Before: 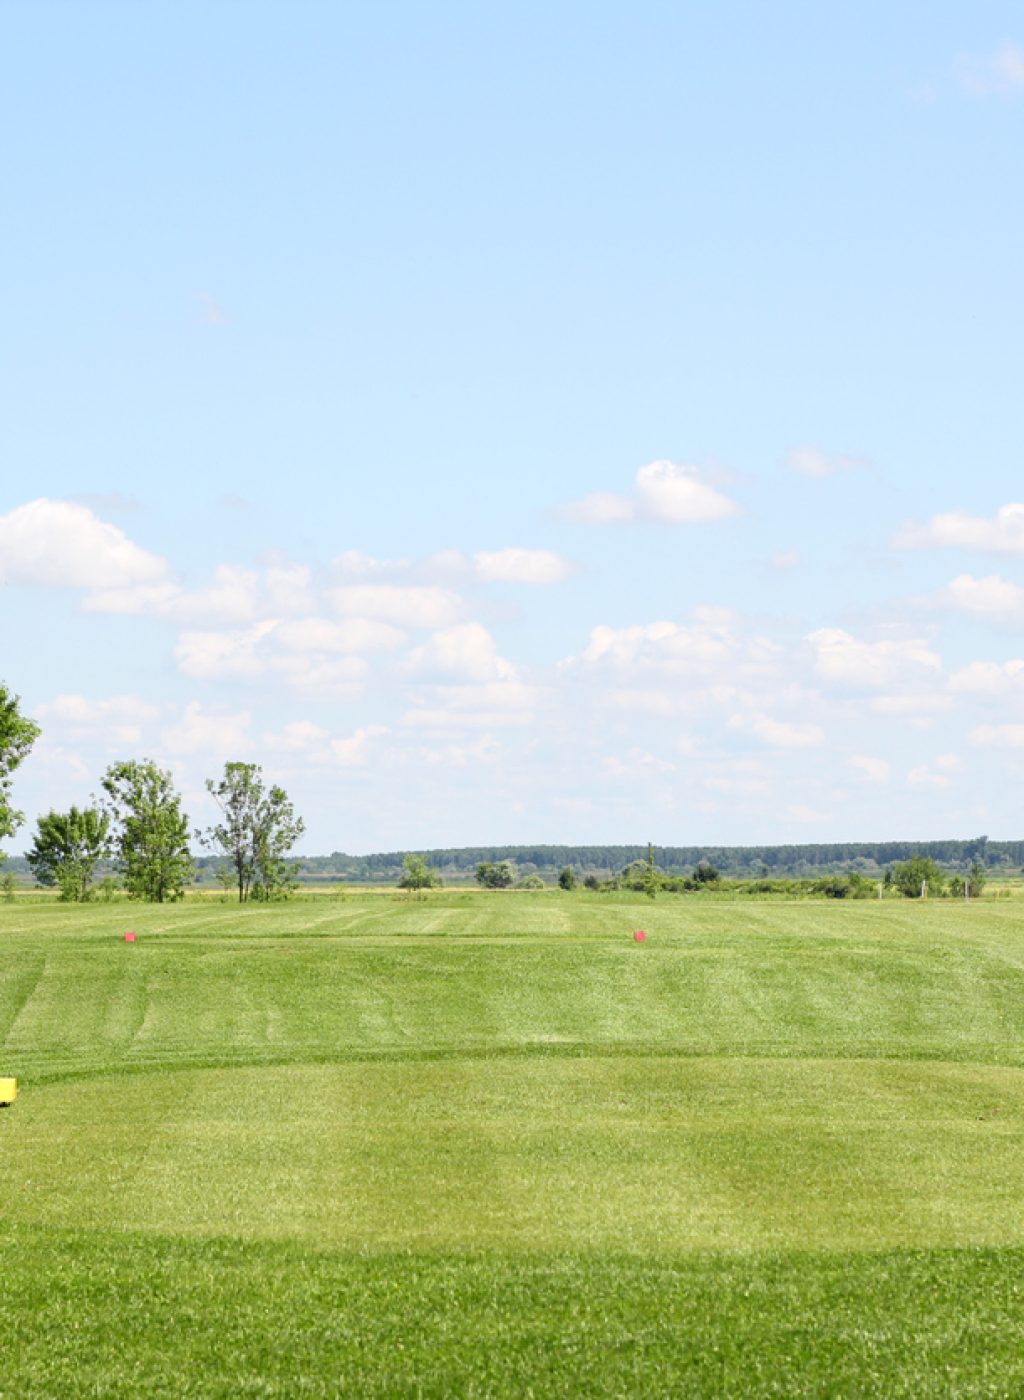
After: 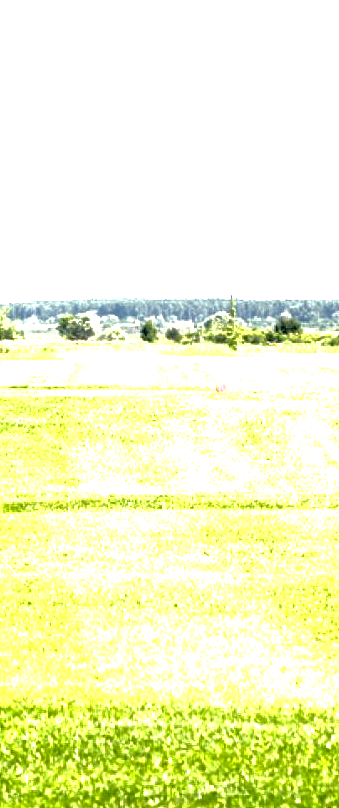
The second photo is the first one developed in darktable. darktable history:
crop: left 40.878%, top 39.176%, right 25.993%, bottom 3.081%
base curve: curves: ch0 [(0, 0) (0.826, 0.587) (1, 1)]
exposure: black level correction 0.016, exposure 1.774 EV, compensate highlight preservation false
